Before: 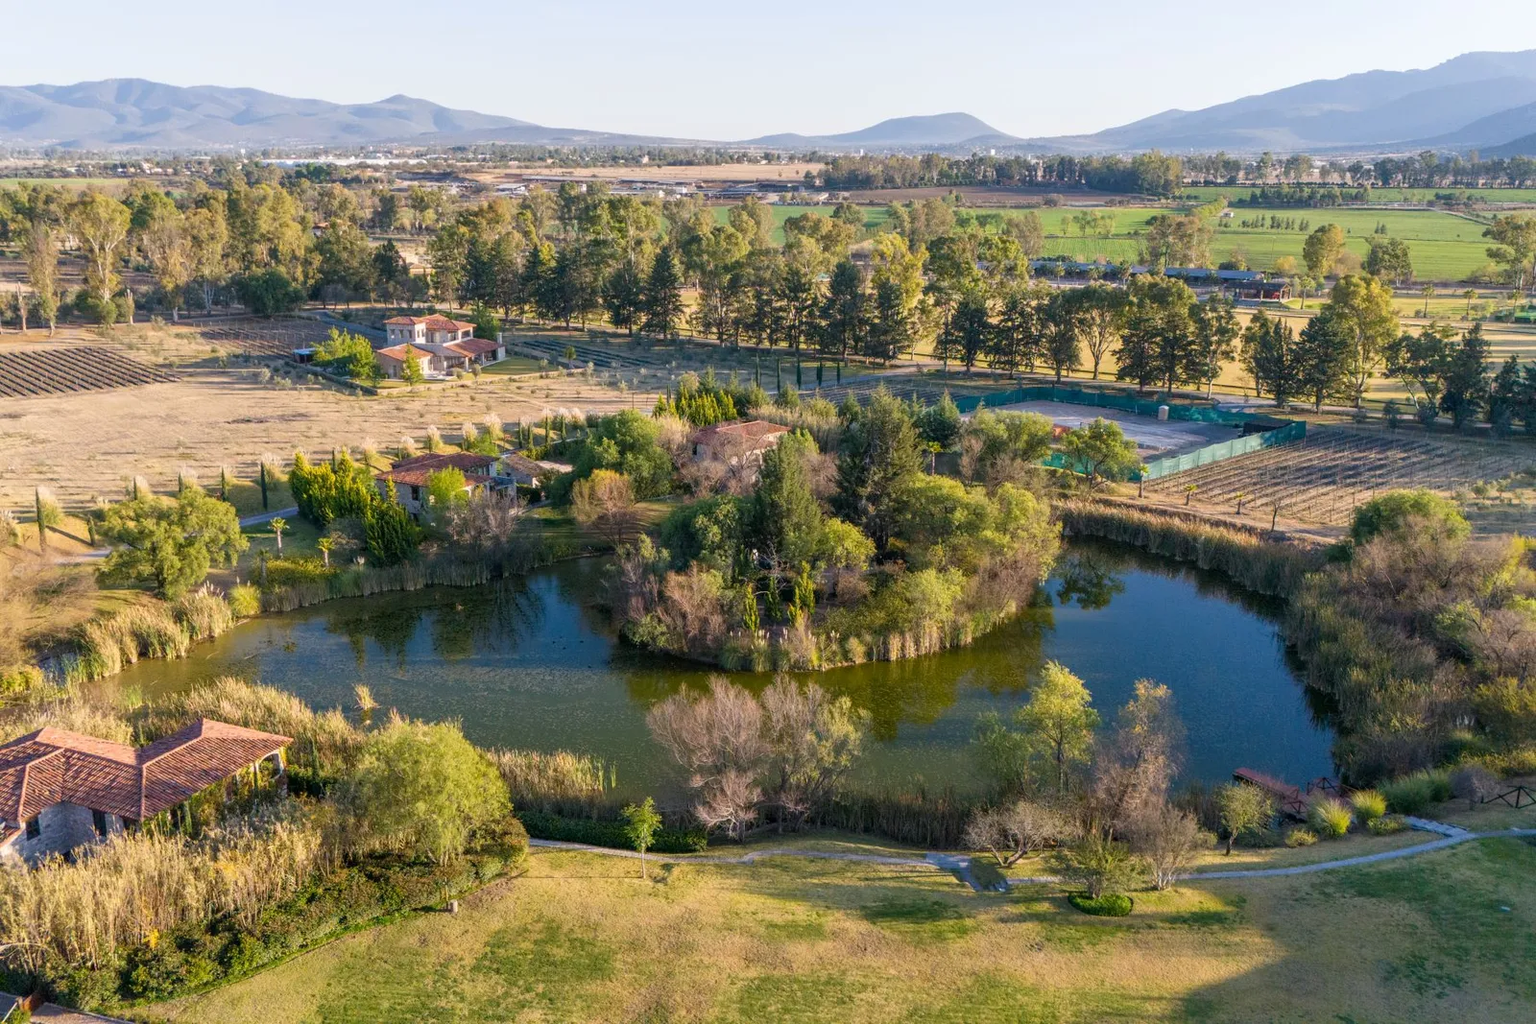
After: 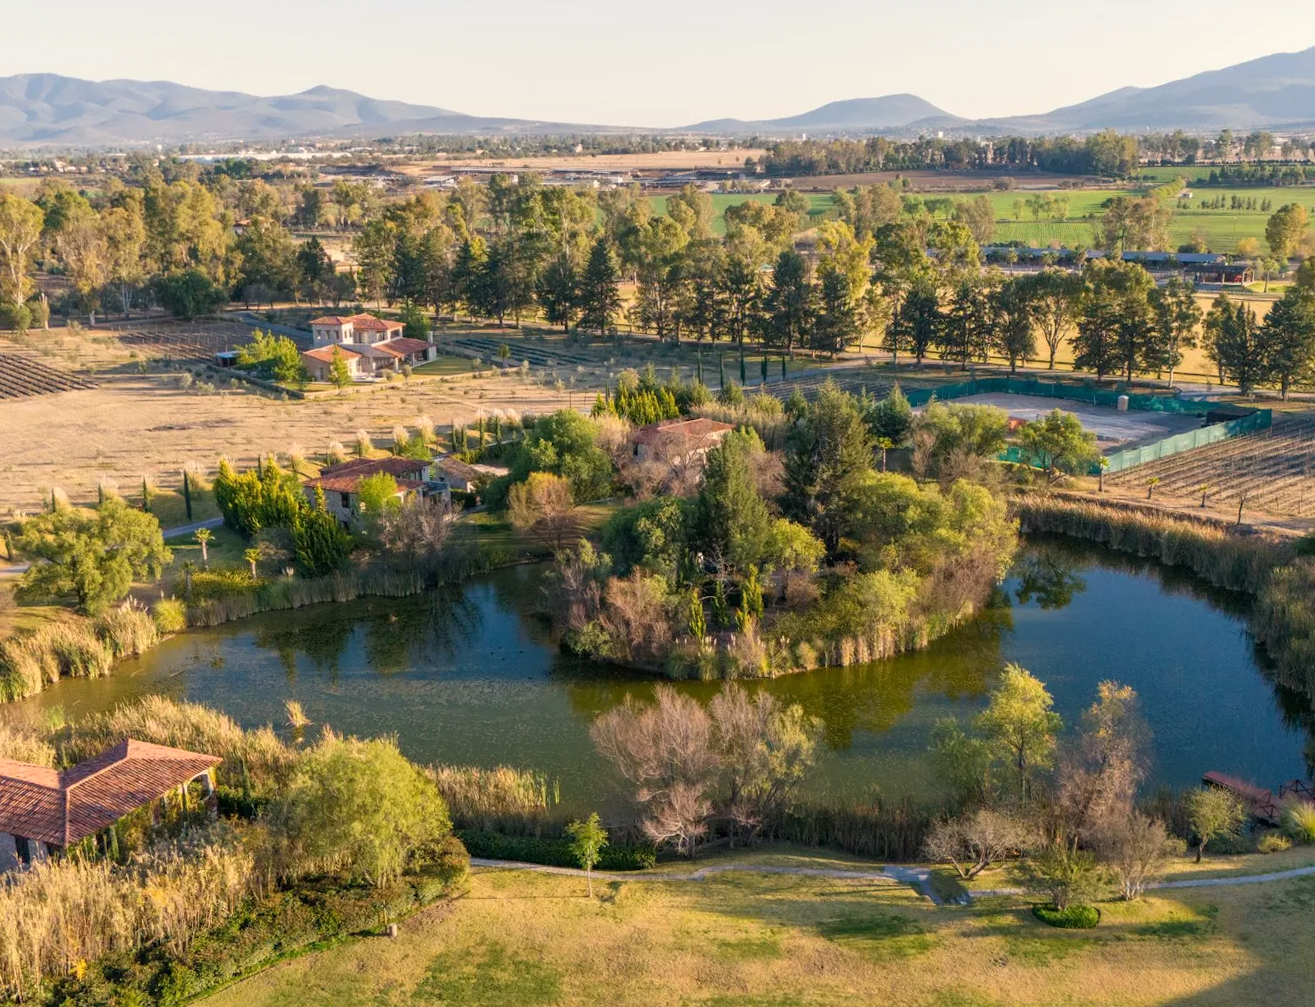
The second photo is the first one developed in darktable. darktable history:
crop and rotate: angle 1°, left 4.281%, top 0.642%, right 11.383%, bottom 2.486%
white balance: red 1.045, blue 0.932
